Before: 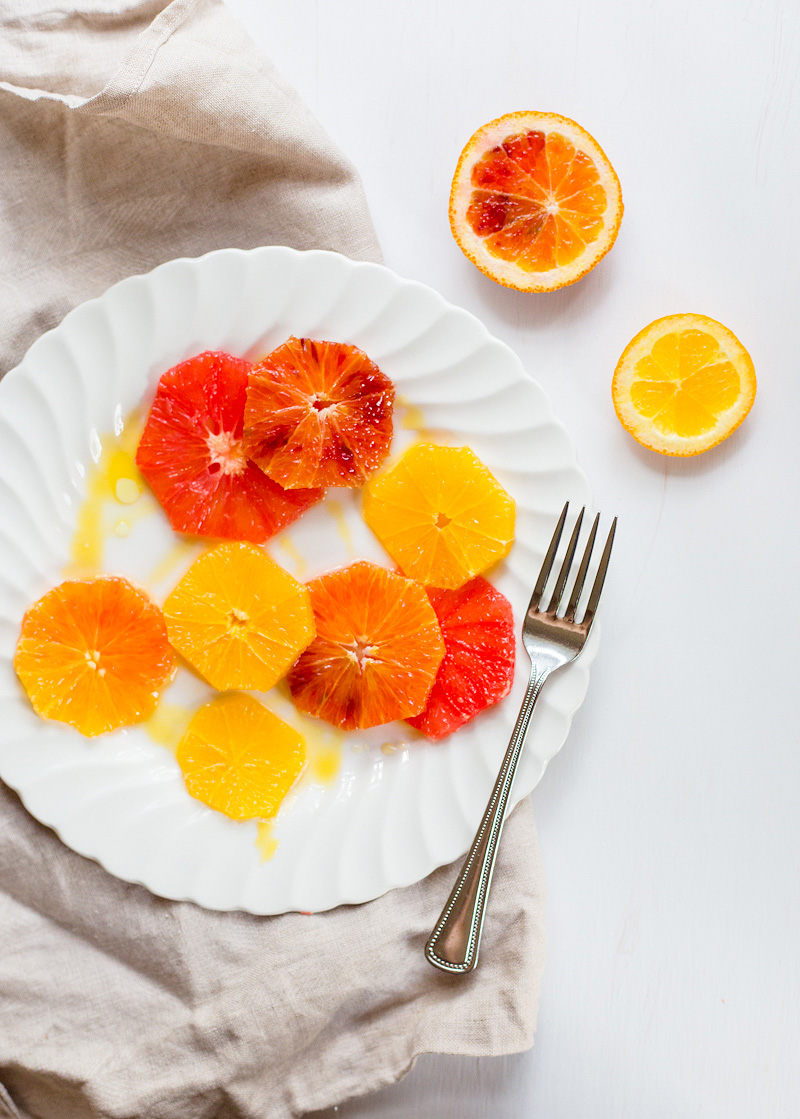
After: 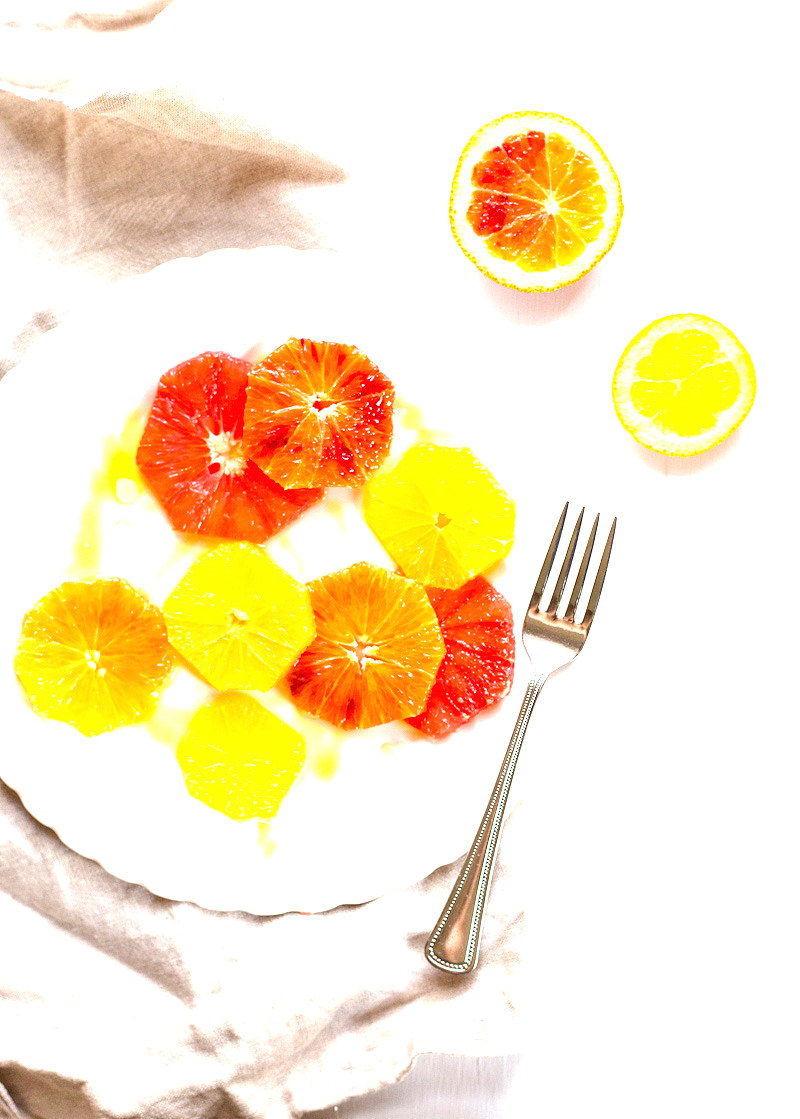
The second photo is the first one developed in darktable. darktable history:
rotate and perspective: automatic cropping original format, crop left 0, crop top 0
exposure: black level correction 0, exposure 1.2 EV, compensate exposure bias true, compensate highlight preservation false
